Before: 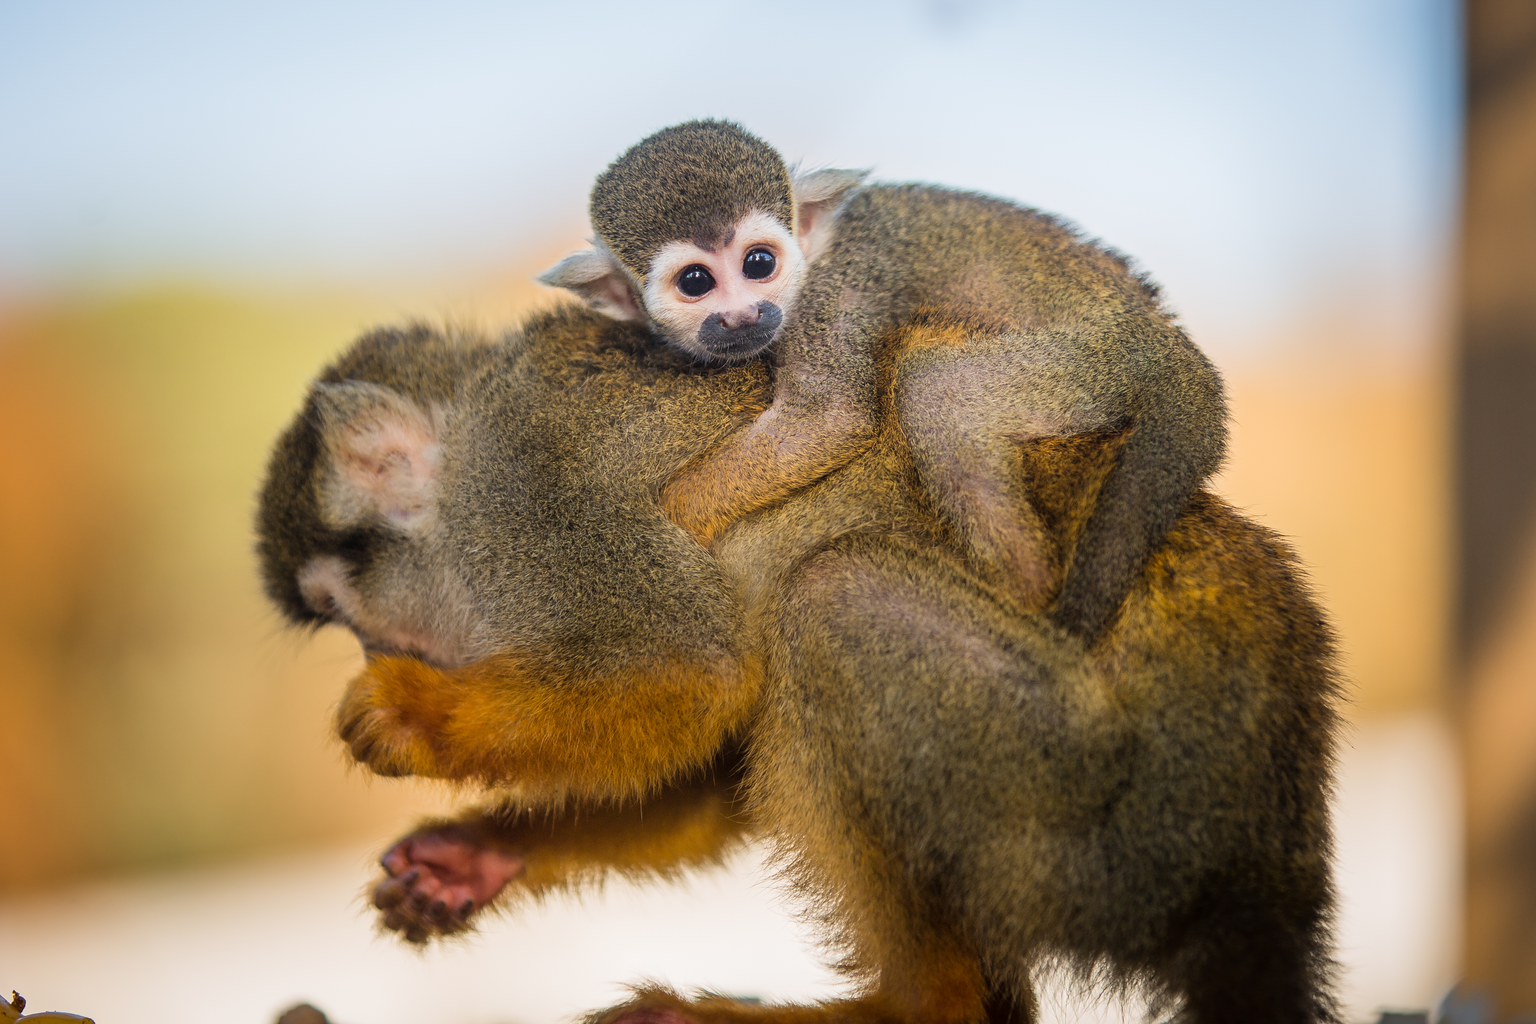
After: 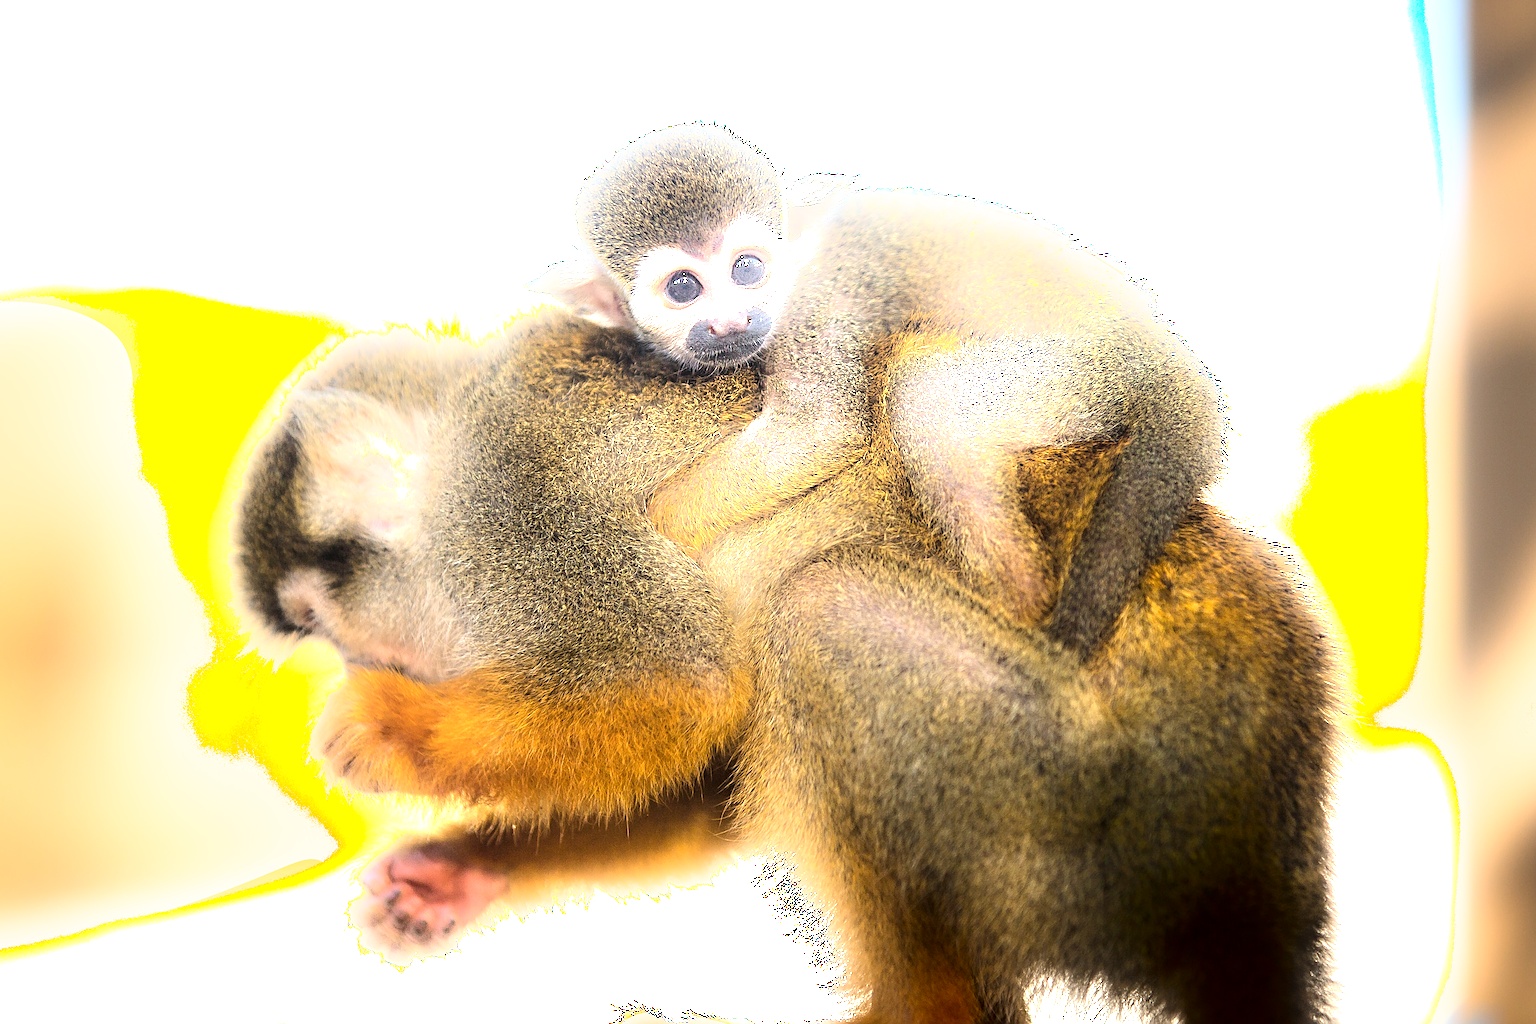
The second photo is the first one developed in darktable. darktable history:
crop: left 1.743%, right 0.268%, bottom 2.011%
contrast equalizer: y [[0.5, 0.504, 0.515, 0.527, 0.535, 0.534], [0.5 ×6], [0.491, 0.387, 0.179, 0.068, 0.068, 0.068], [0 ×5, 0.023], [0 ×6]]
shadows and highlights: shadows -90, highlights 90, soften with gaussian
sharpen: radius 3.119
exposure: black level correction 0, exposure 1.3 EV, compensate highlight preservation false
